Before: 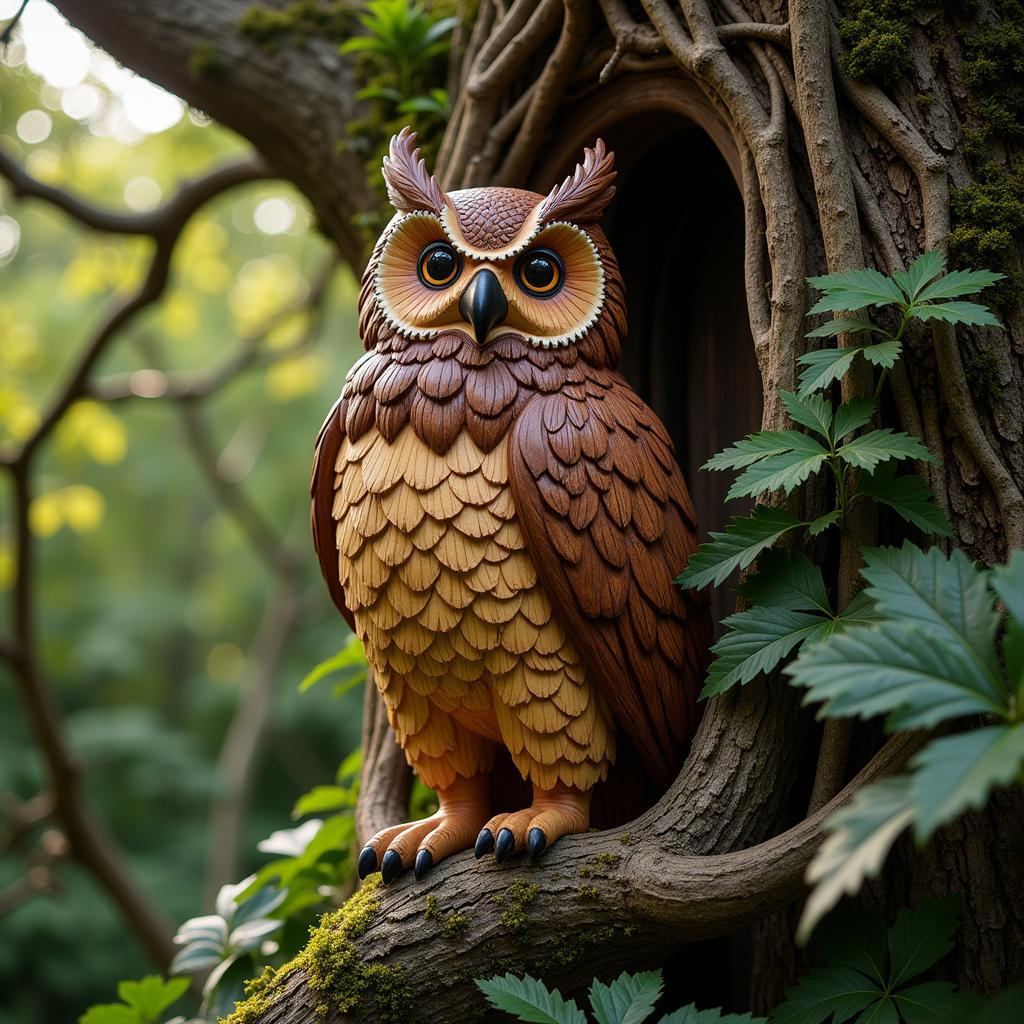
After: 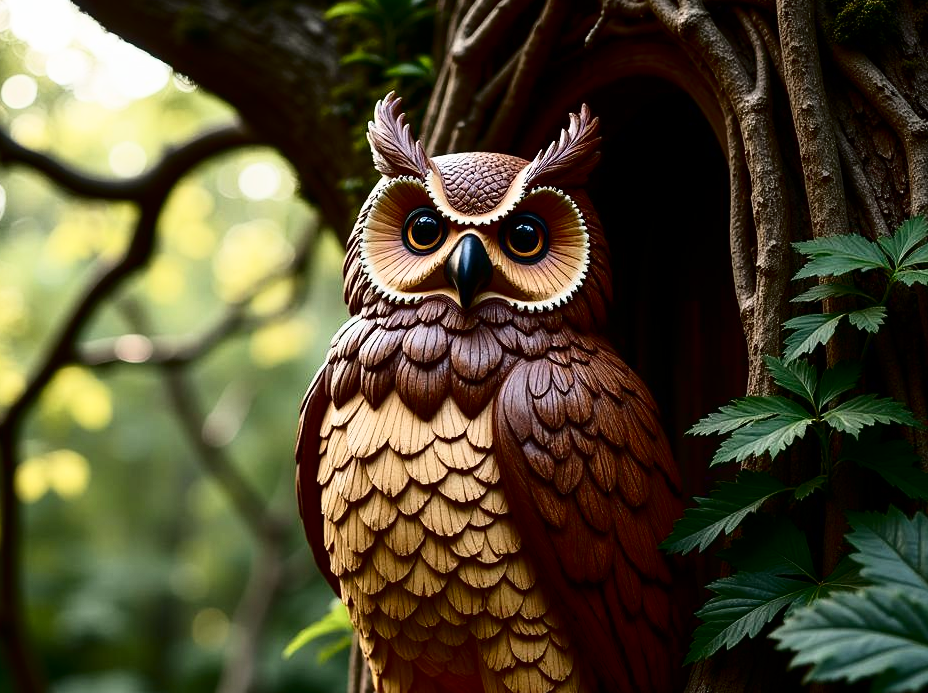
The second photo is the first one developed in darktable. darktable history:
shadows and highlights: shadows -62.32, white point adjustment -5.22, highlights 61.59
contrast brightness saturation: contrast 0.28
crop: left 1.509%, top 3.452%, right 7.696%, bottom 28.452%
